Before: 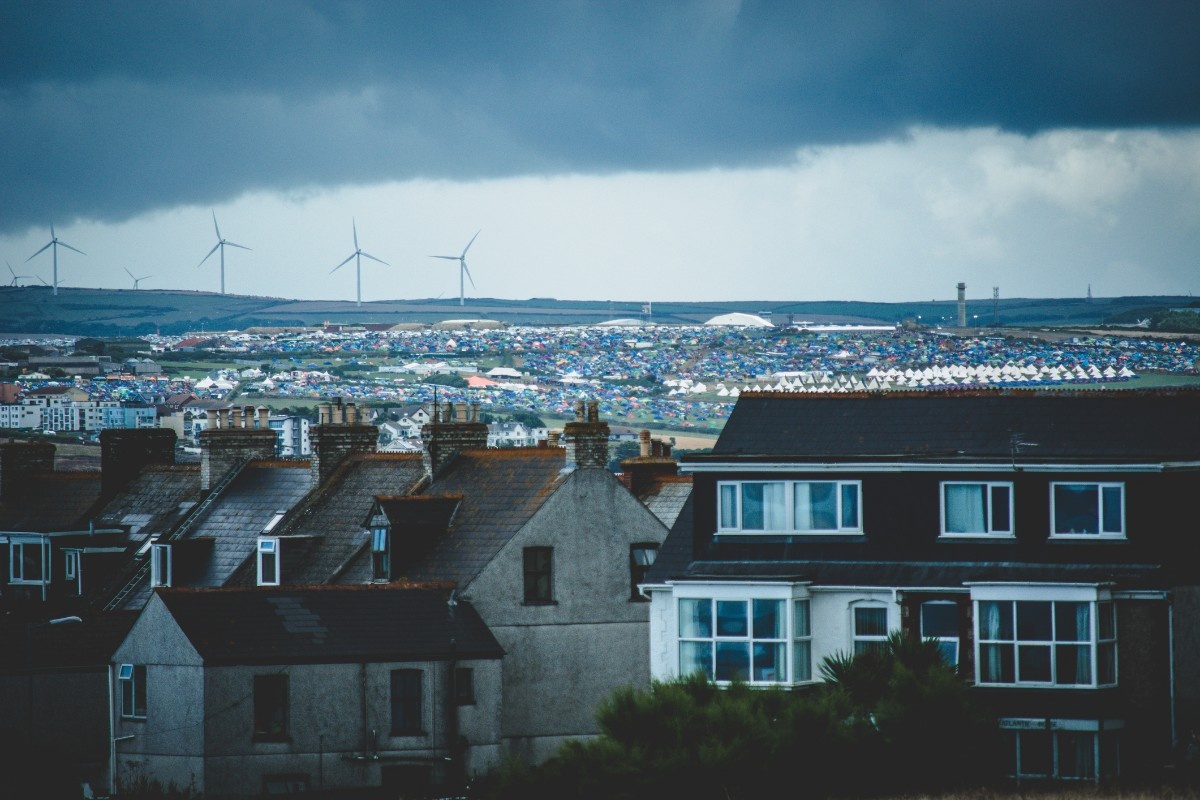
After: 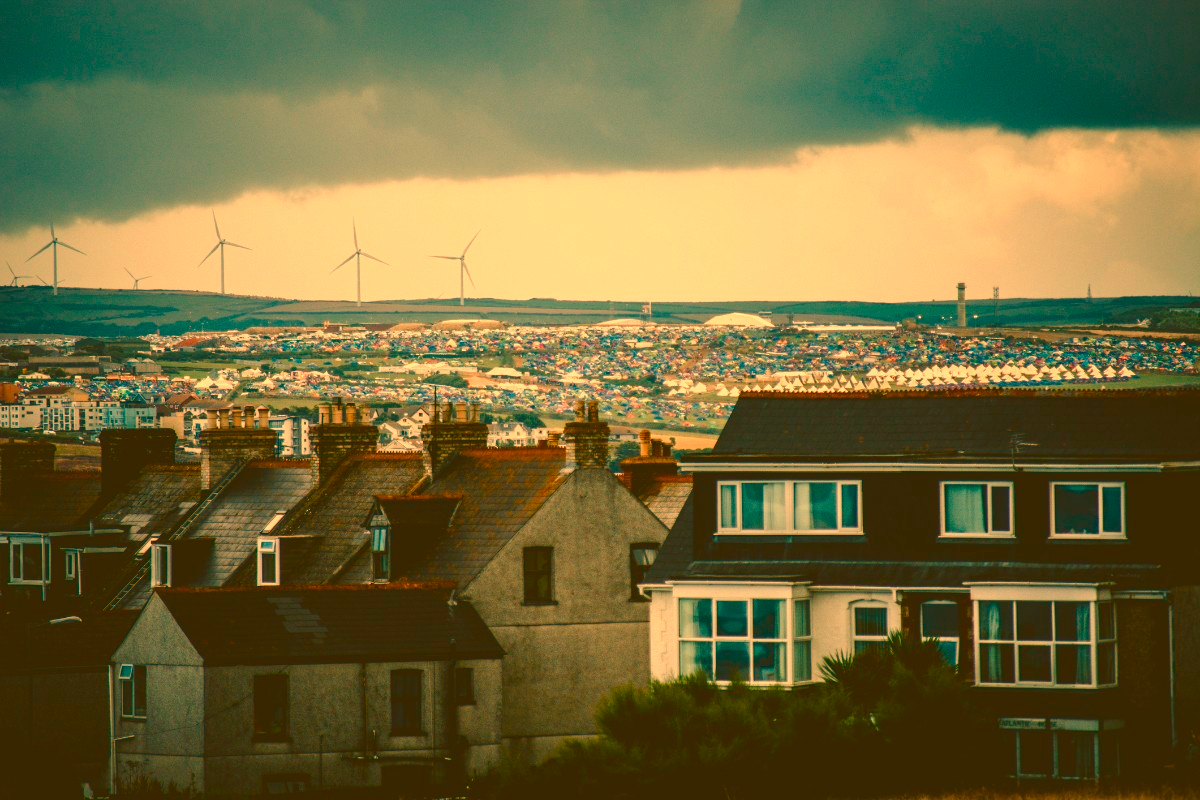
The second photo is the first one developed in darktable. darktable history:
color balance rgb: perceptual saturation grading › global saturation 35%, perceptual saturation grading › highlights -25%, perceptual saturation grading › shadows 50%
white balance: red 1.467, blue 0.684
color correction: highlights a* 4.02, highlights b* 4.98, shadows a* -7.55, shadows b* 4.98
